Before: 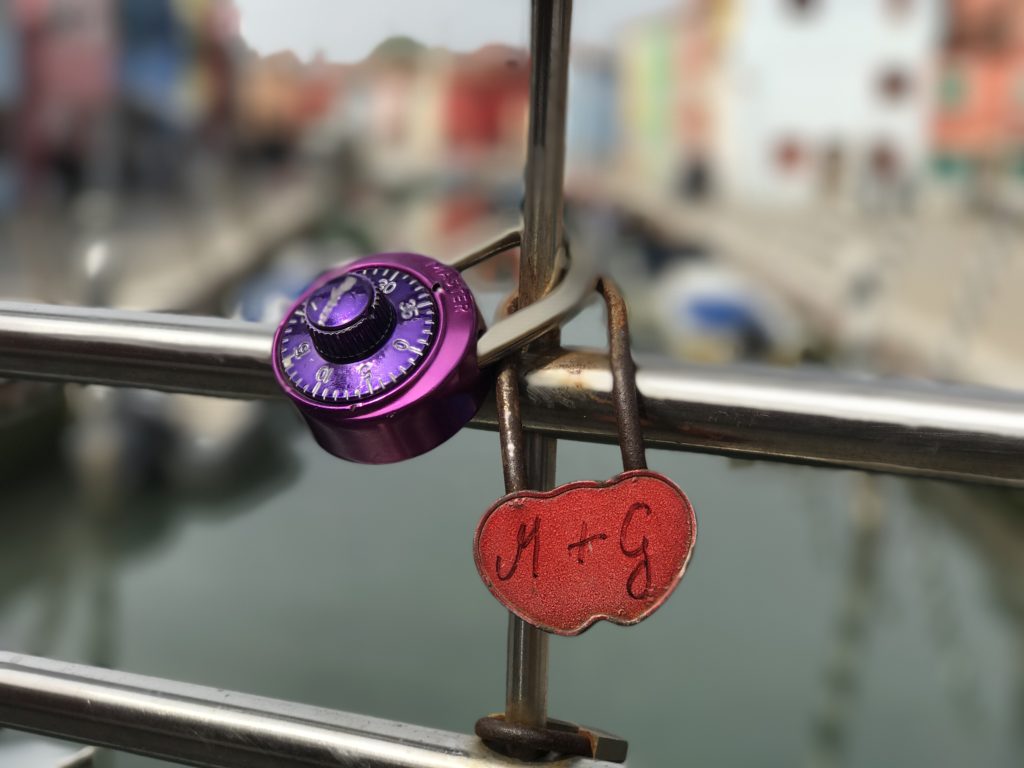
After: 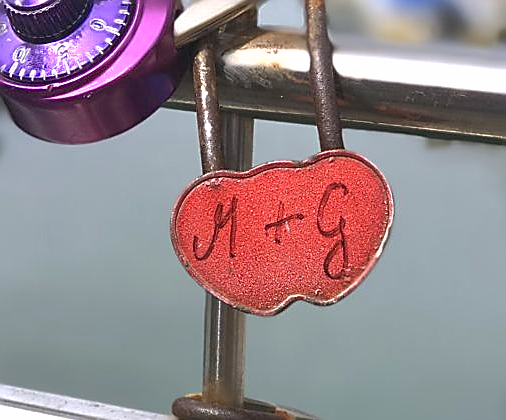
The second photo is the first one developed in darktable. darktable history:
white balance: red 1.004, blue 1.096
exposure: black level correction 0, exposure 1.173 EV, compensate exposure bias true, compensate highlight preservation false
crop: left 29.672%, top 41.786%, right 20.851%, bottom 3.487%
sharpen: radius 1.4, amount 1.25, threshold 0.7
contrast brightness saturation: contrast -0.08, brightness -0.04, saturation -0.11
shadows and highlights: on, module defaults
